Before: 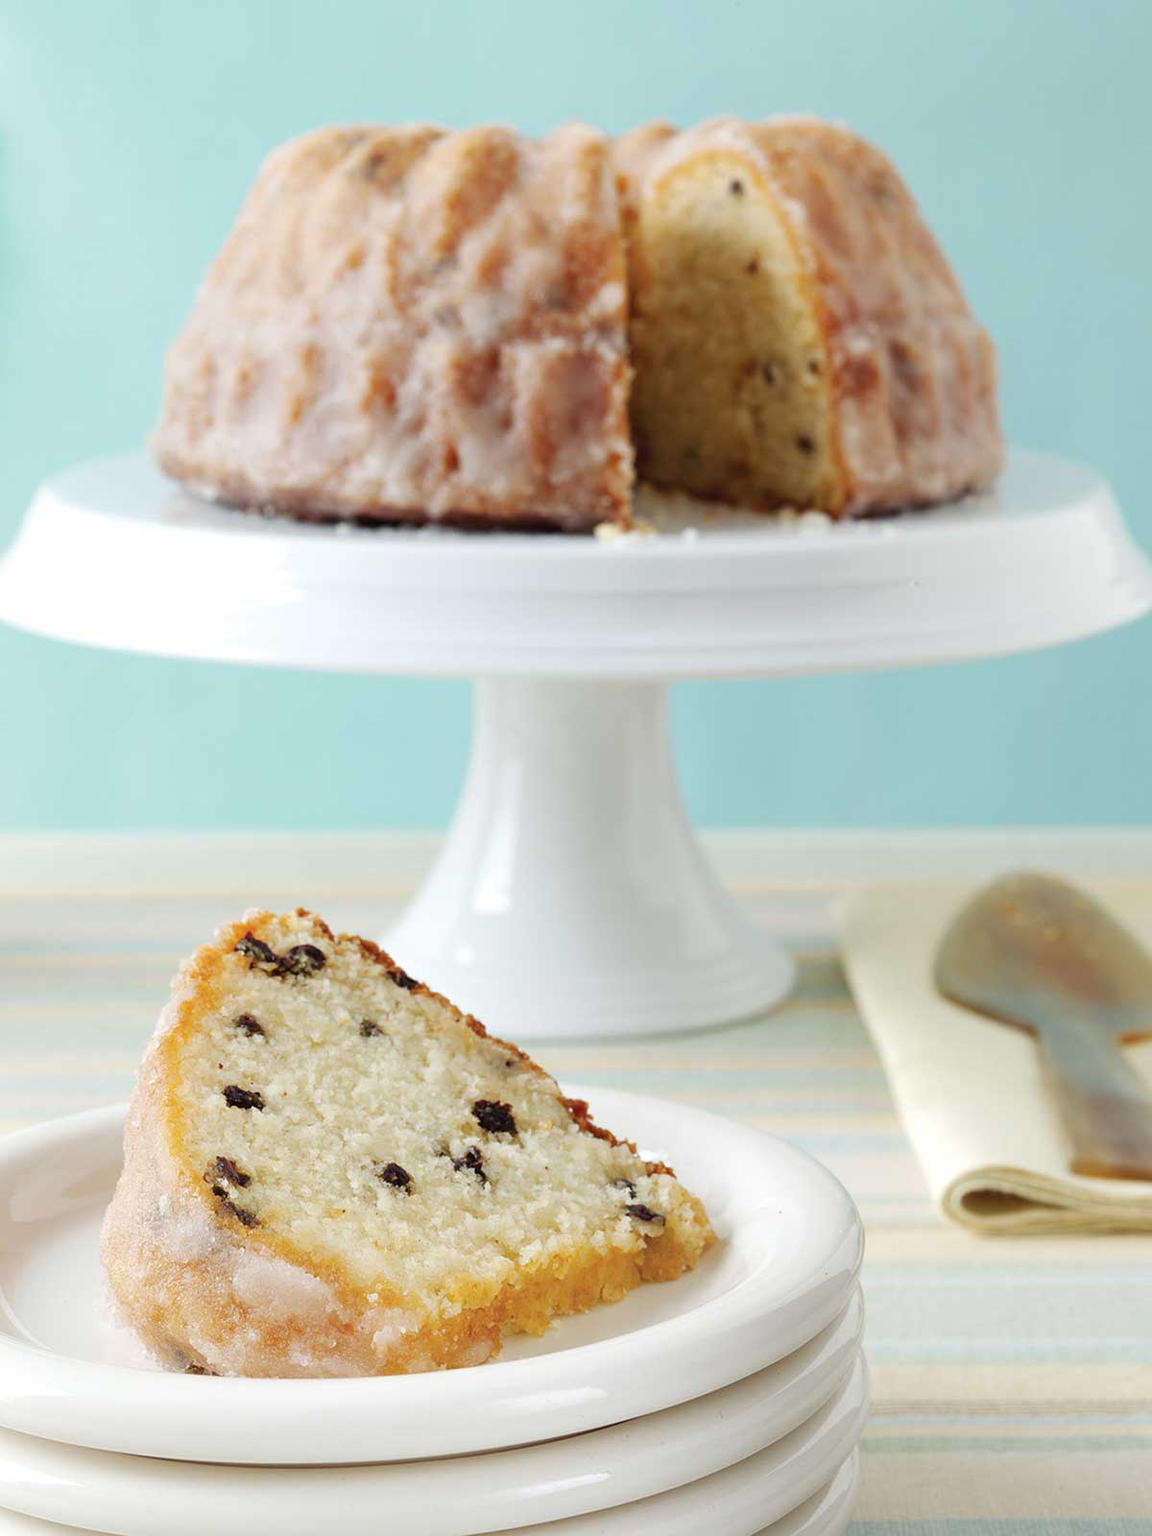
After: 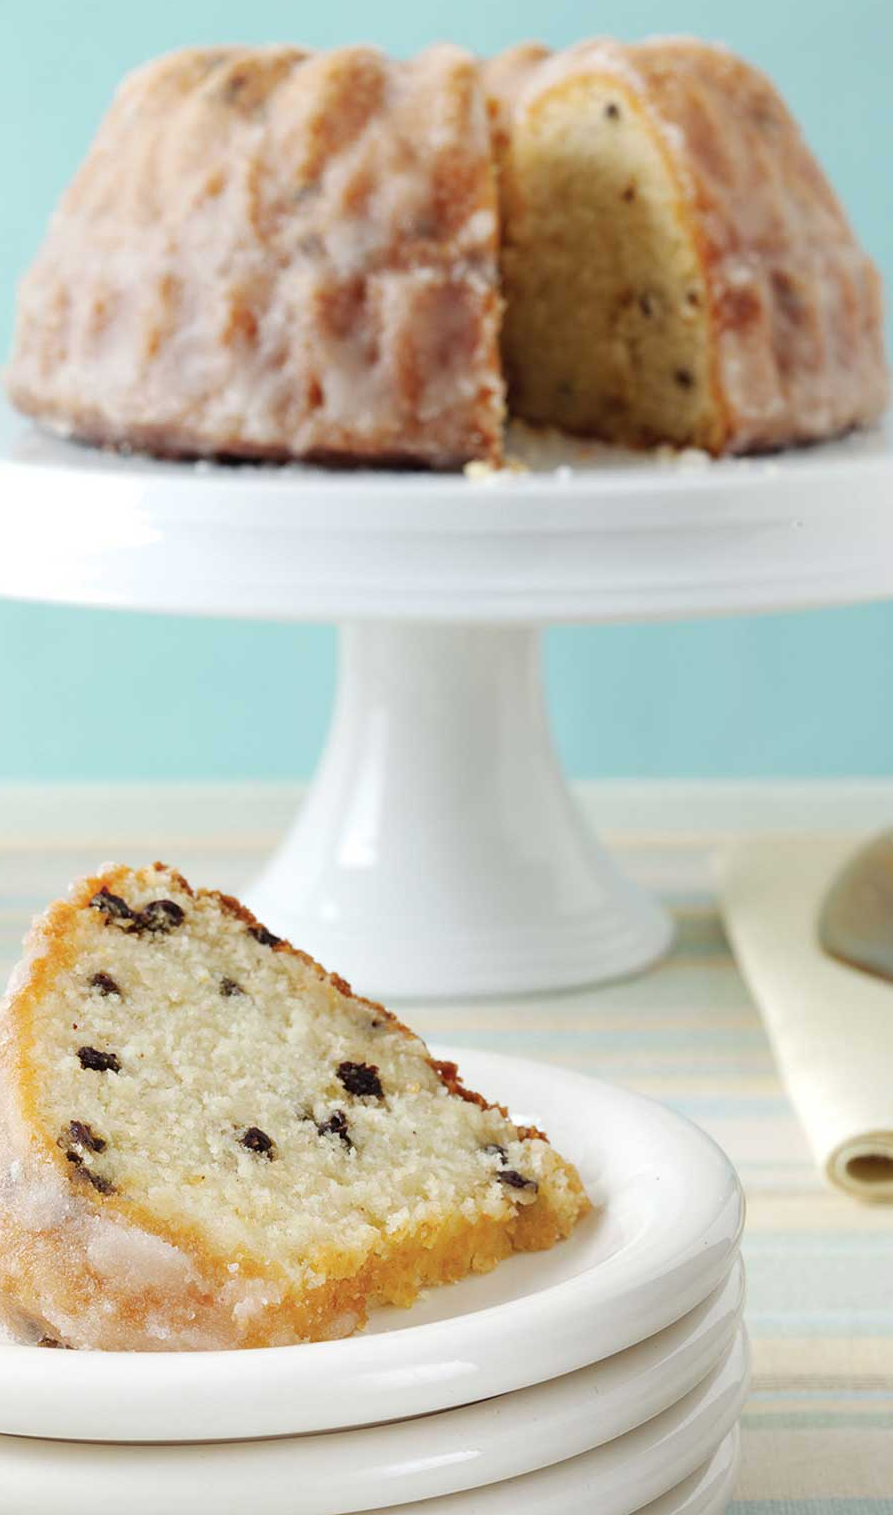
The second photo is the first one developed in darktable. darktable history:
crop and rotate: left 12.981%, top 5.265%, right 12.589%
